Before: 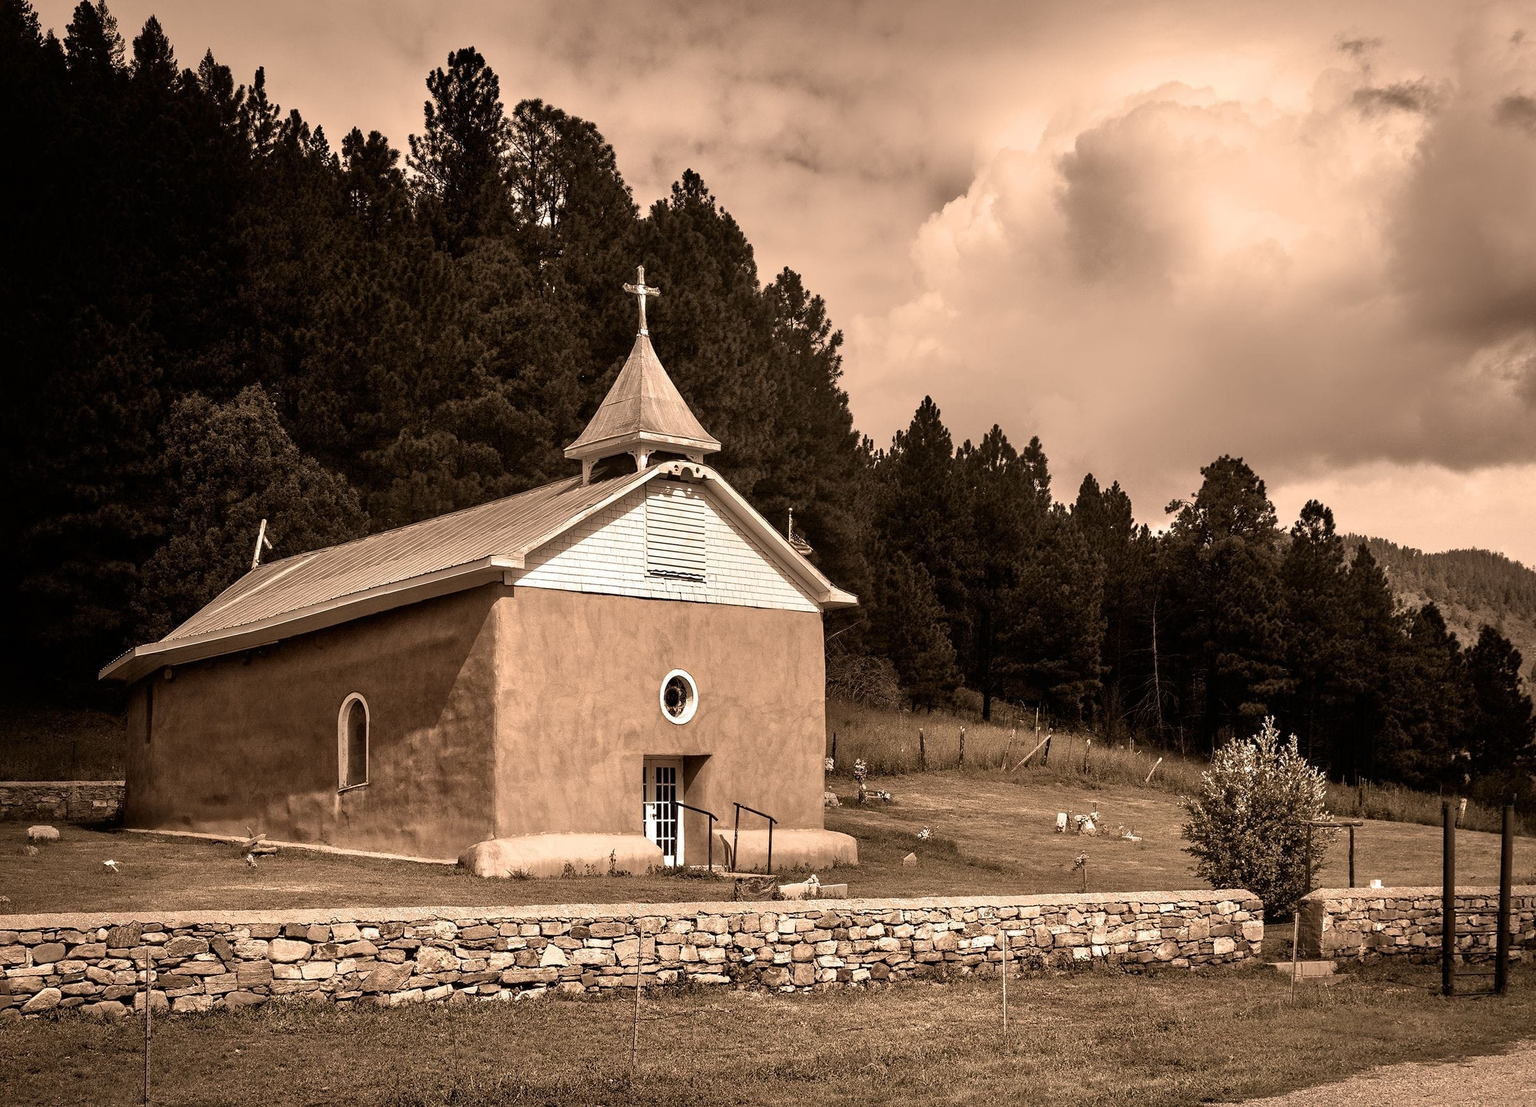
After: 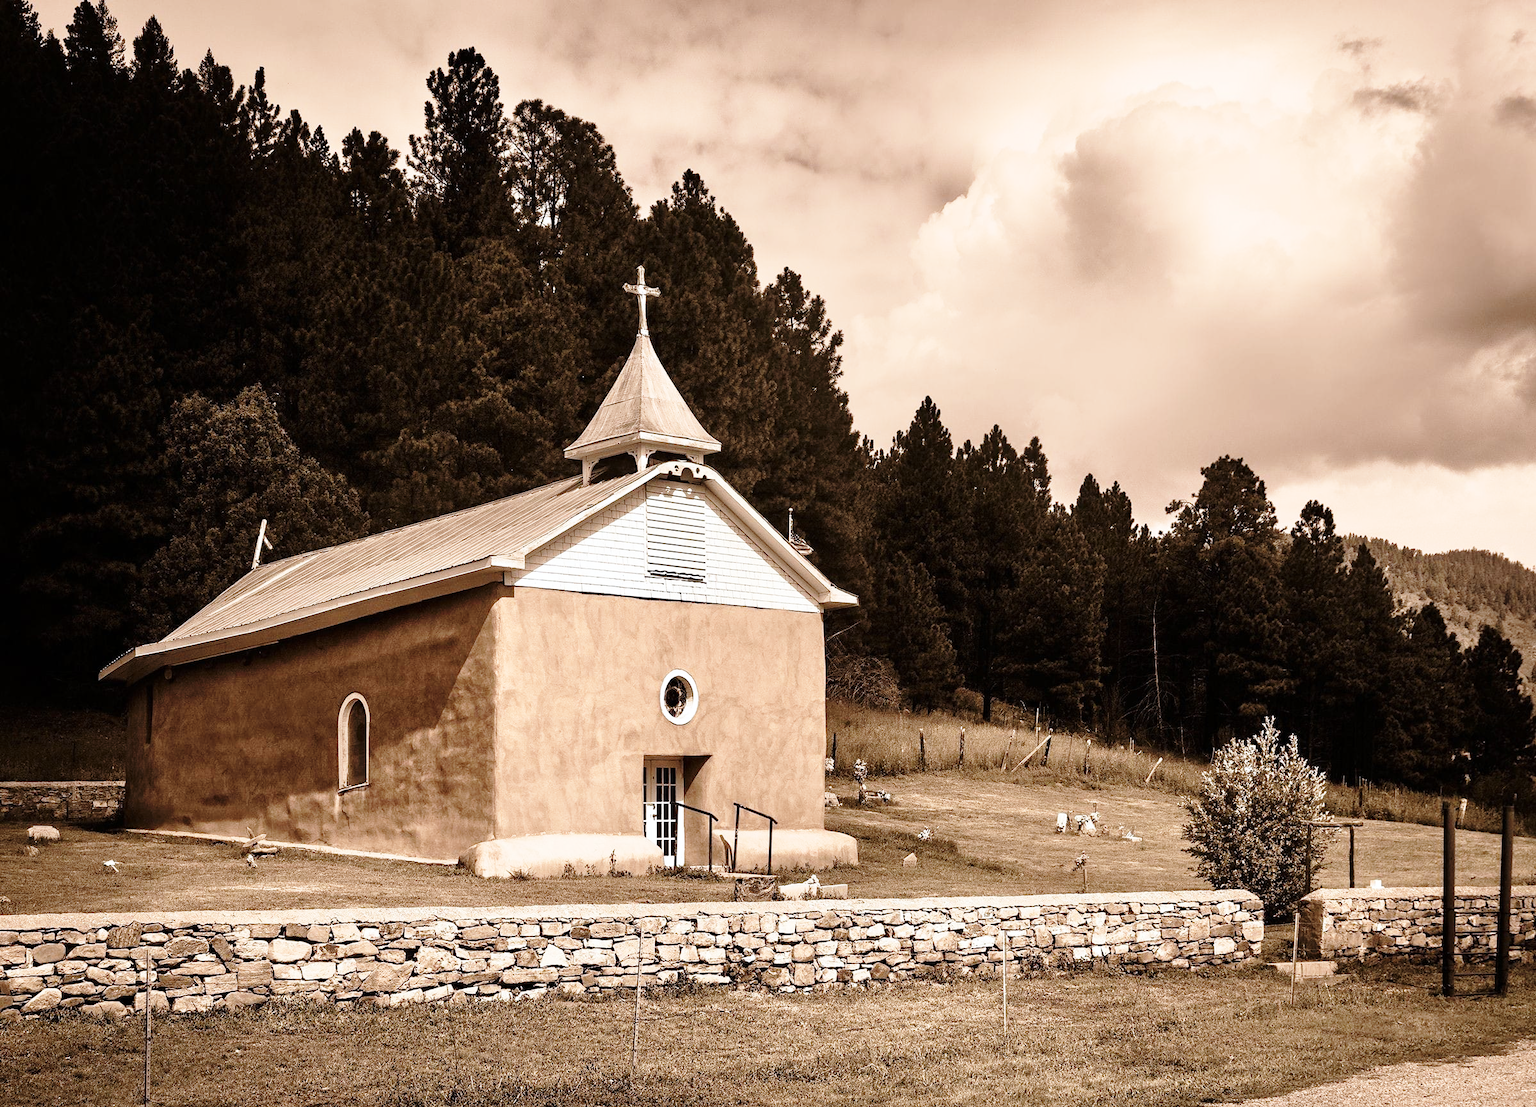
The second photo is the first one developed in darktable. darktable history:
white balance: red 0.974, blue 1.044
base curve: curves: ch0 [(0, 0) (0.028, 0.03) (0.121, 0.232) (0.46, 0.748) (0.859, 0.968) (1, 1)], preserve colors none
